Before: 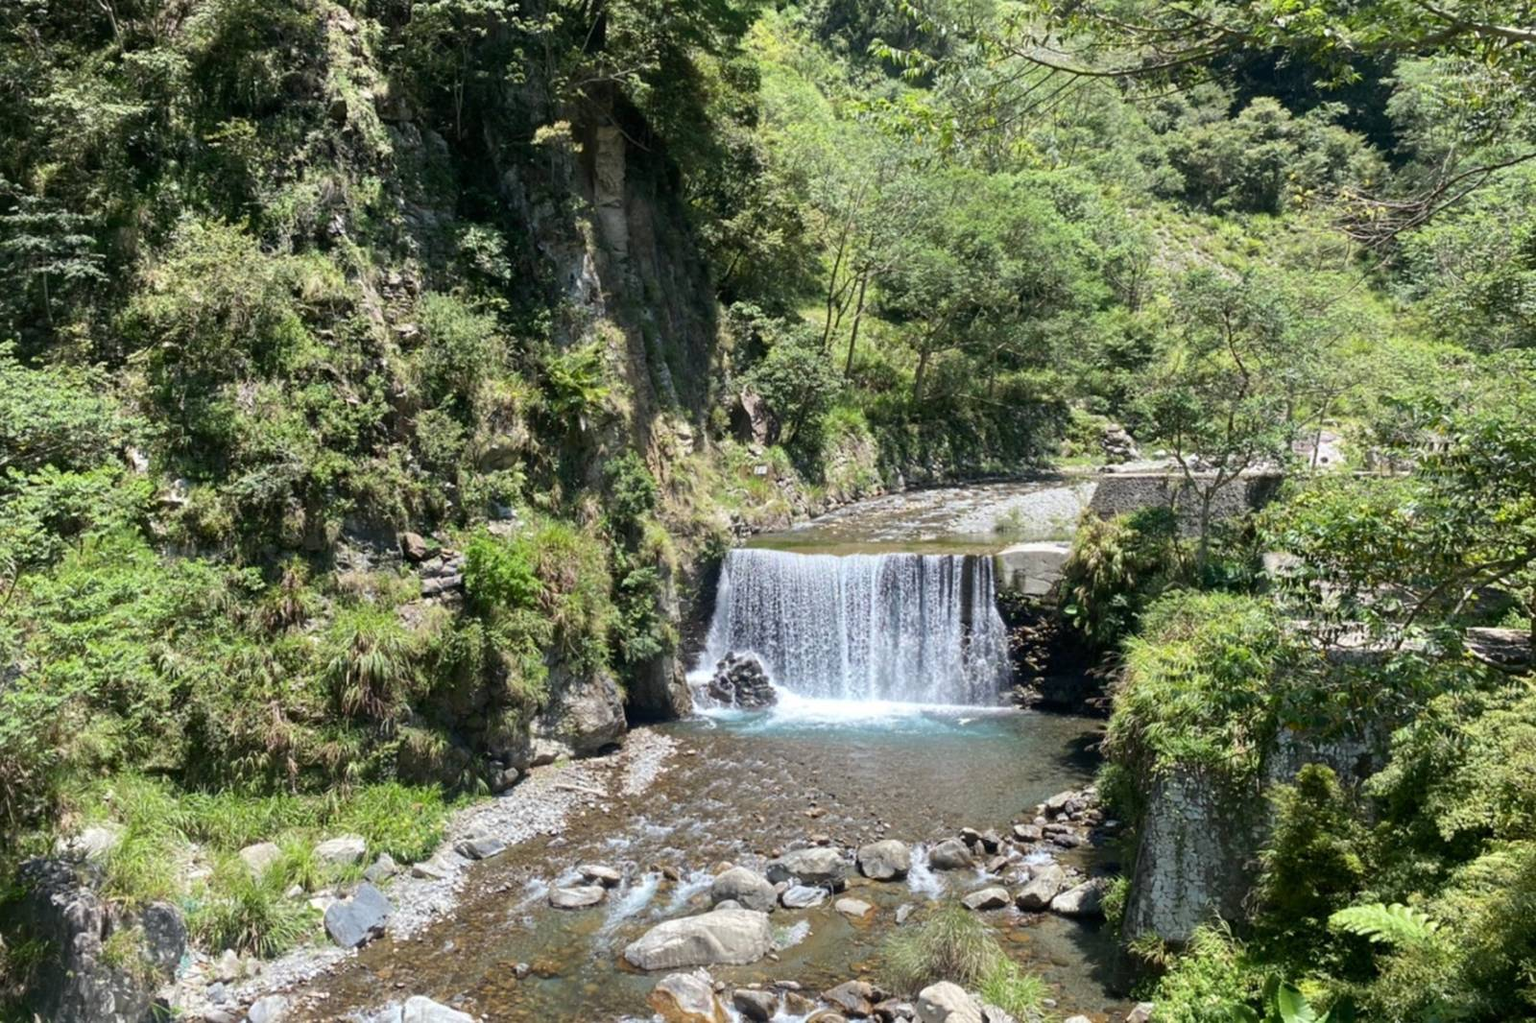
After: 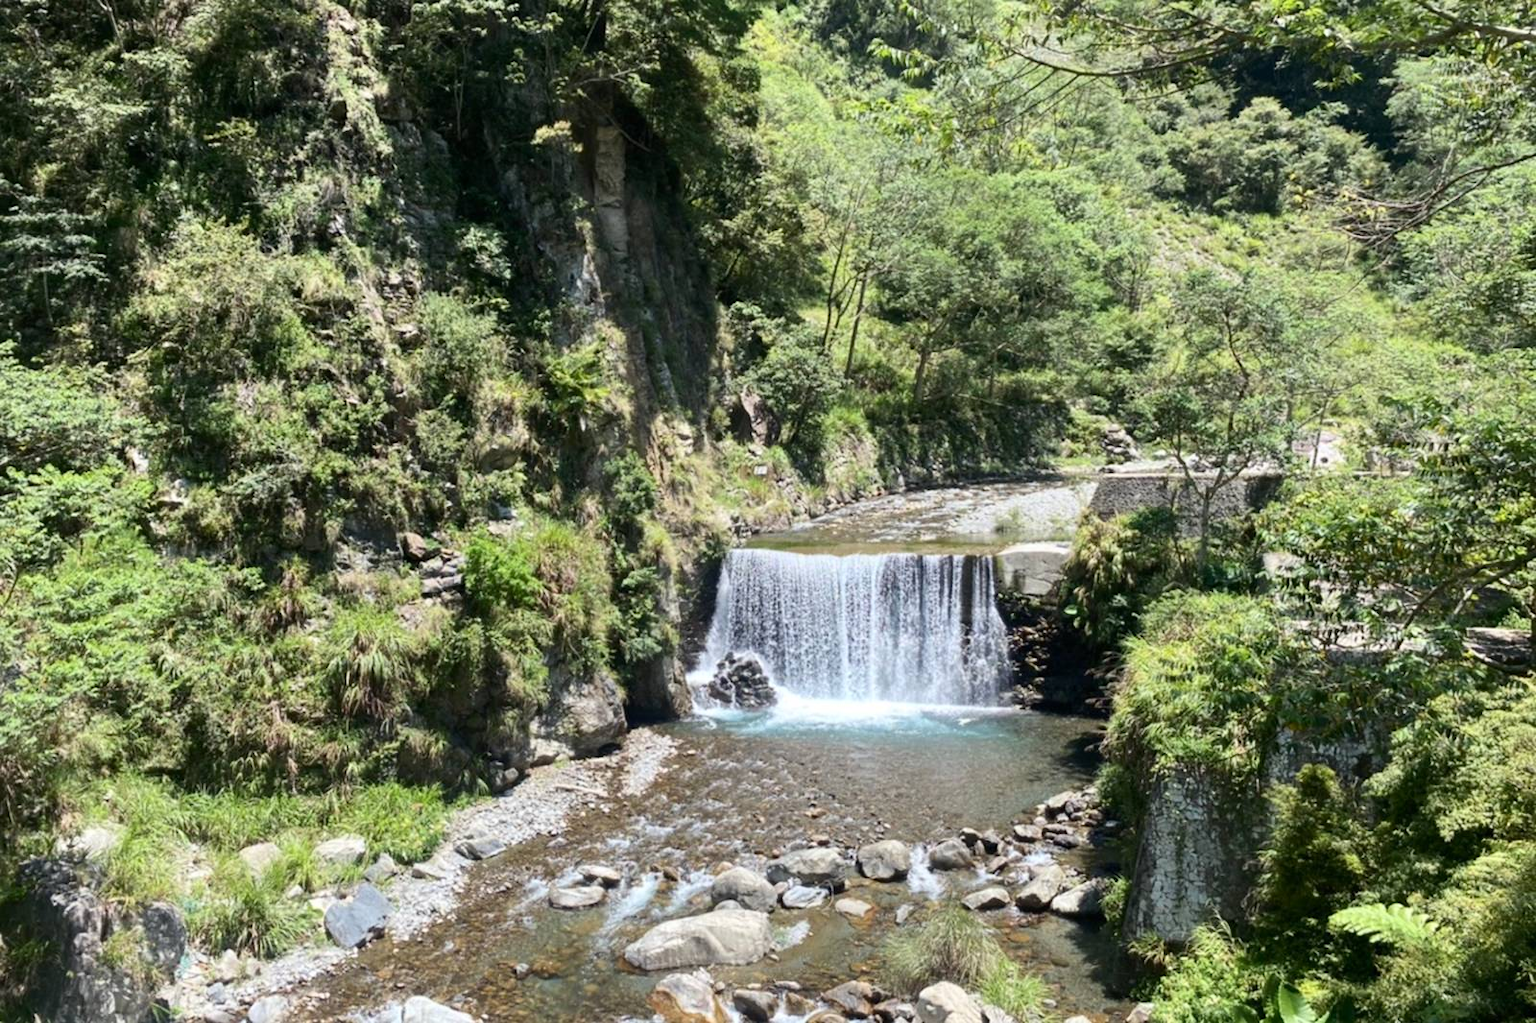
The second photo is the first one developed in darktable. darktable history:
contrast brightness saturation: contrast 0.147, brightness 0.04
